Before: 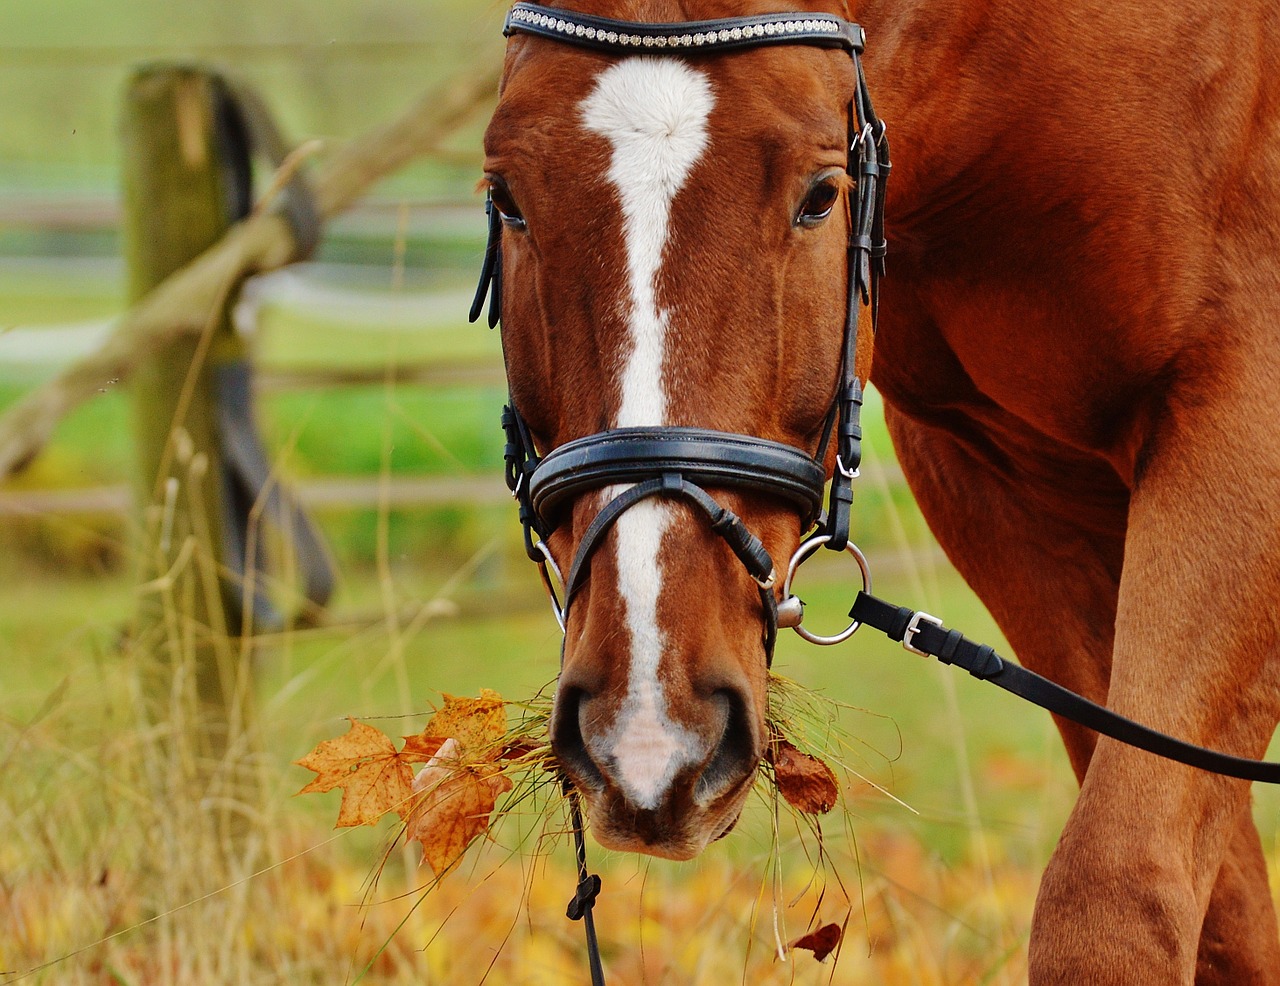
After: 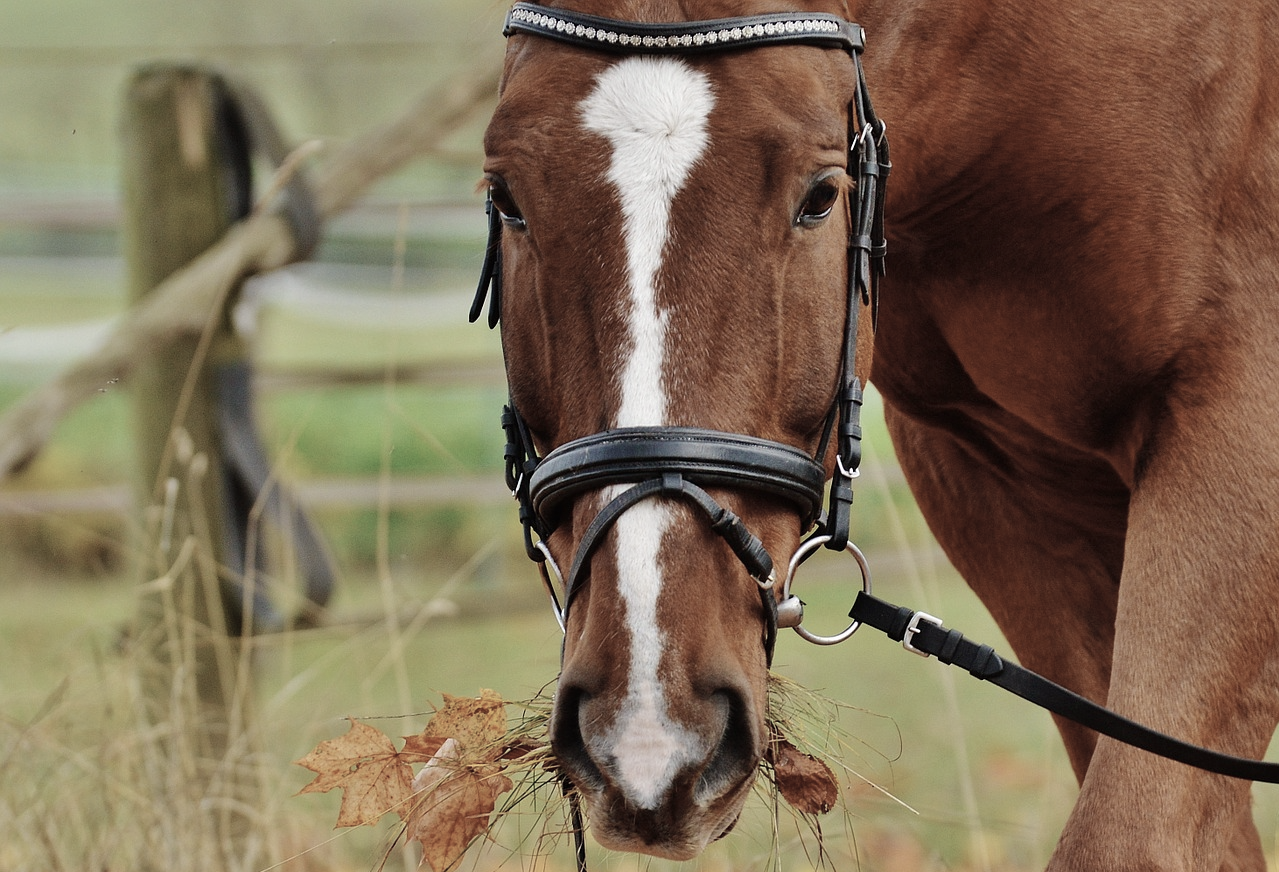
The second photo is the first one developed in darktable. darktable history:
color correction: highlights b* -0.055, saturation 0.495
crop and rotate: top 0%, bottom 11.493%
